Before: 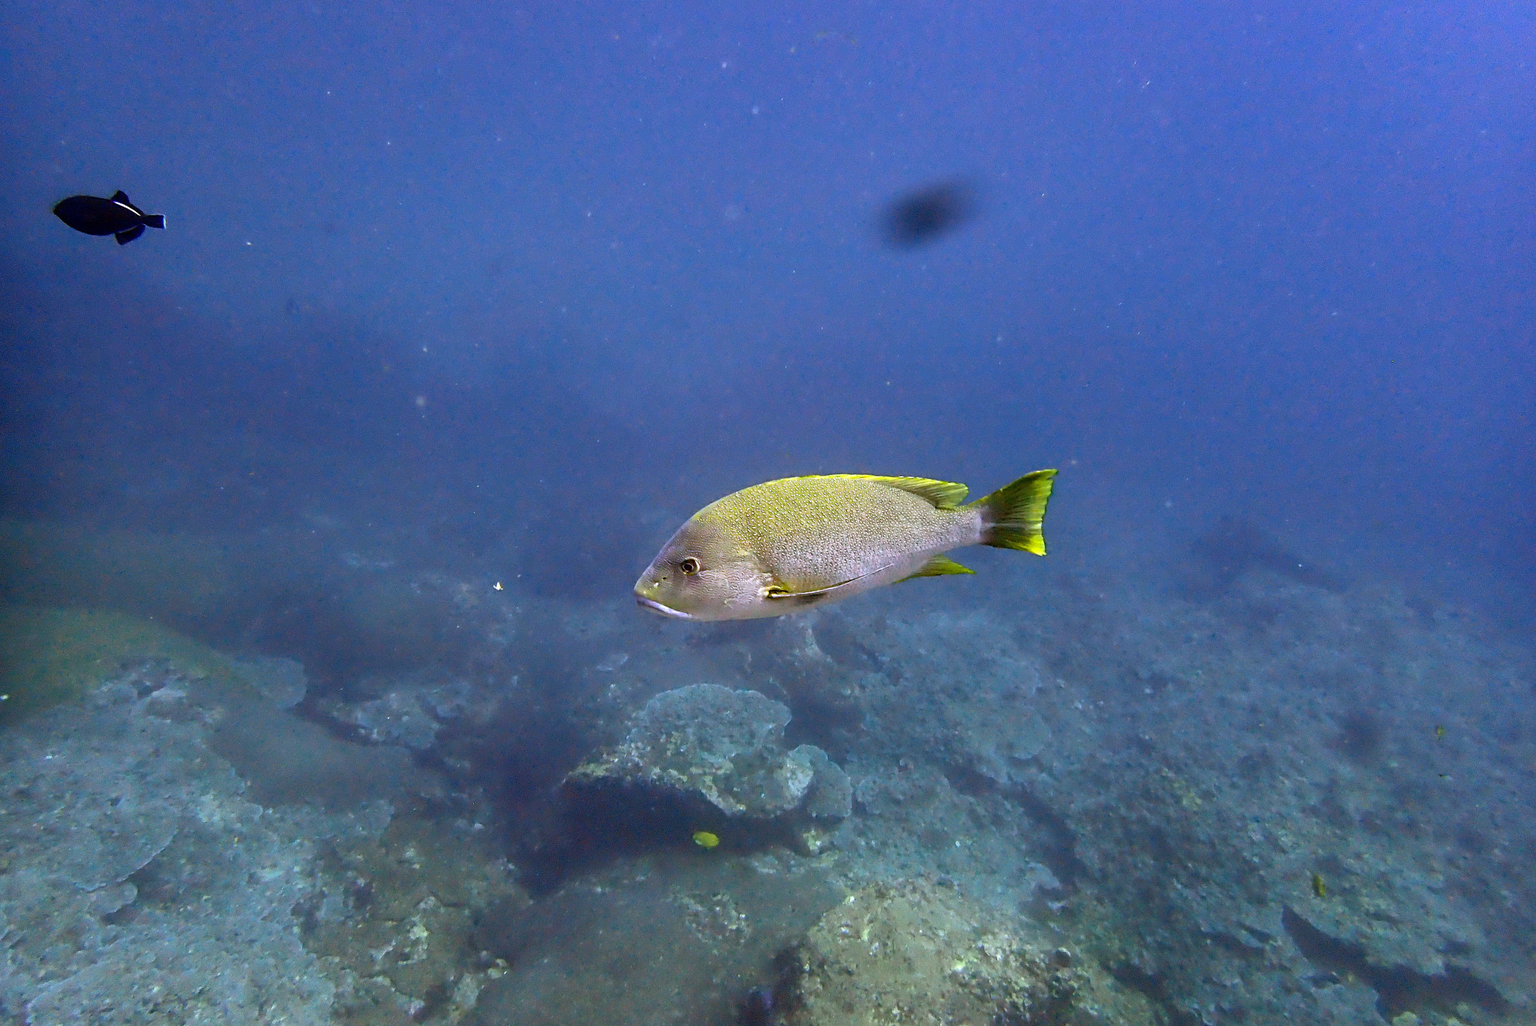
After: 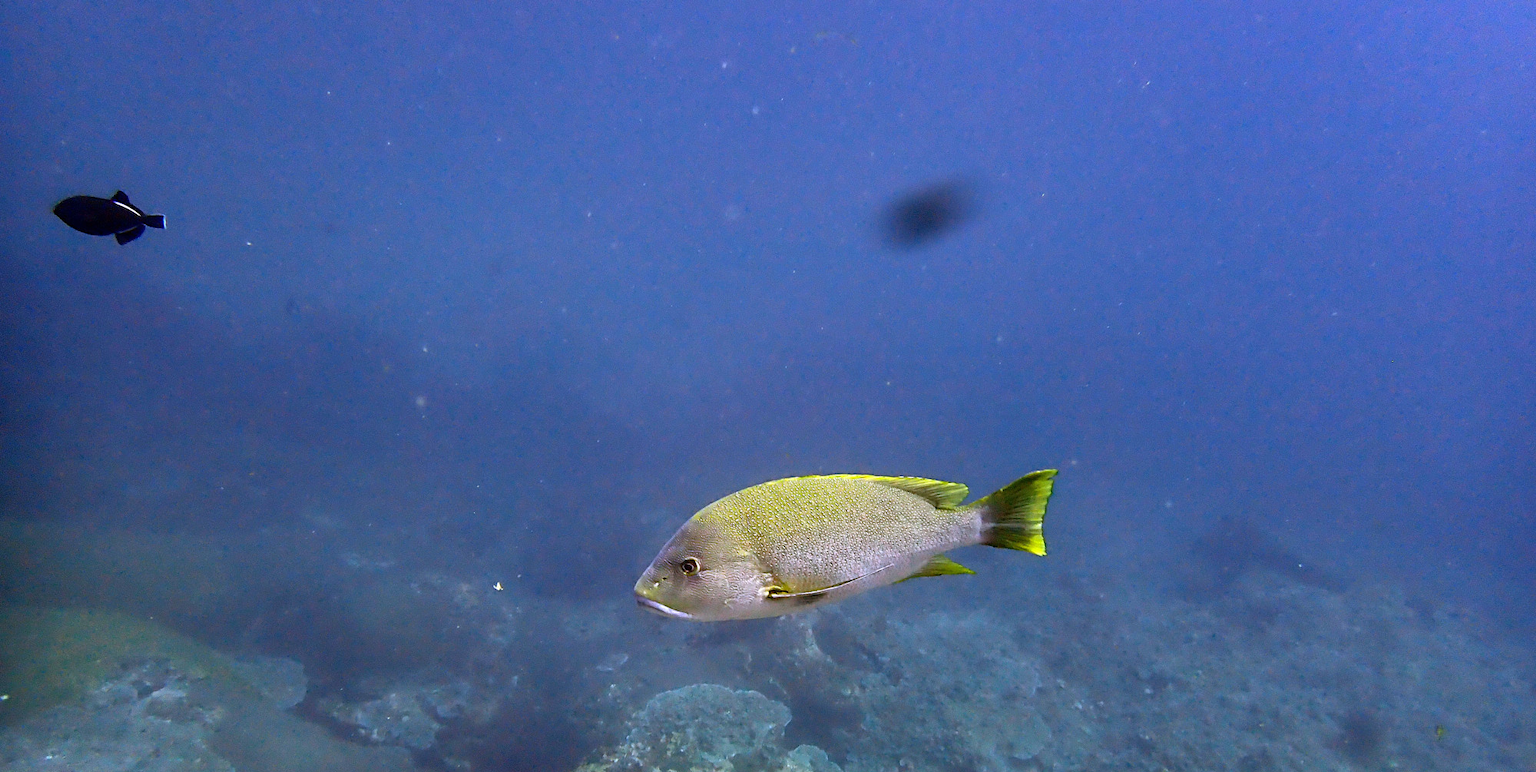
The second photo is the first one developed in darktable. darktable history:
crop: bottom 24.643%
